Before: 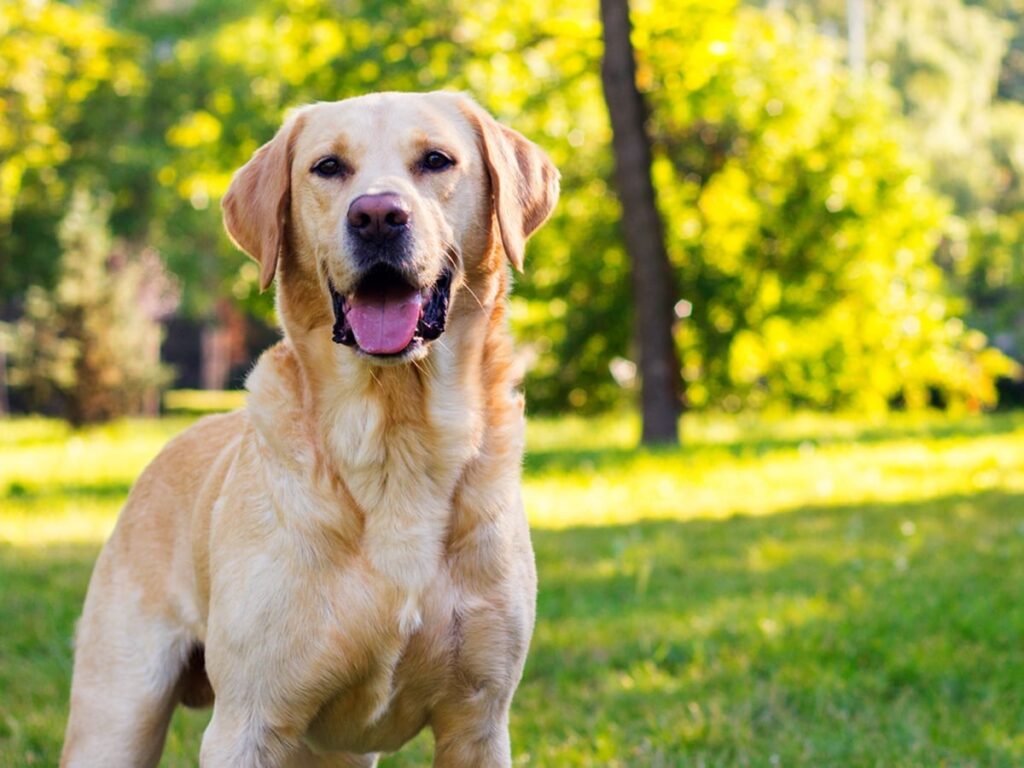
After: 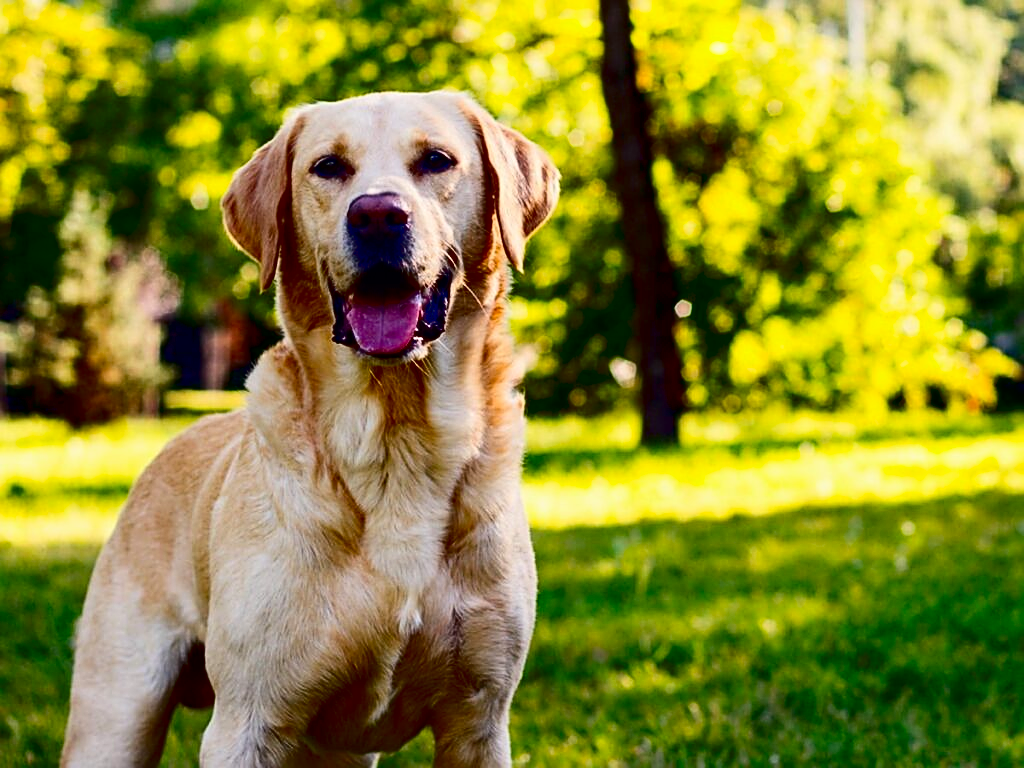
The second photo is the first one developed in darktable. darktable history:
exposure: black level correction 0.029, exposure -0.073 EV, compensate highlight preservation false
sharpen: on, module defaults
contrast brightness saturation: contrast 0.24, brightness -0.24, saturation 0.14
